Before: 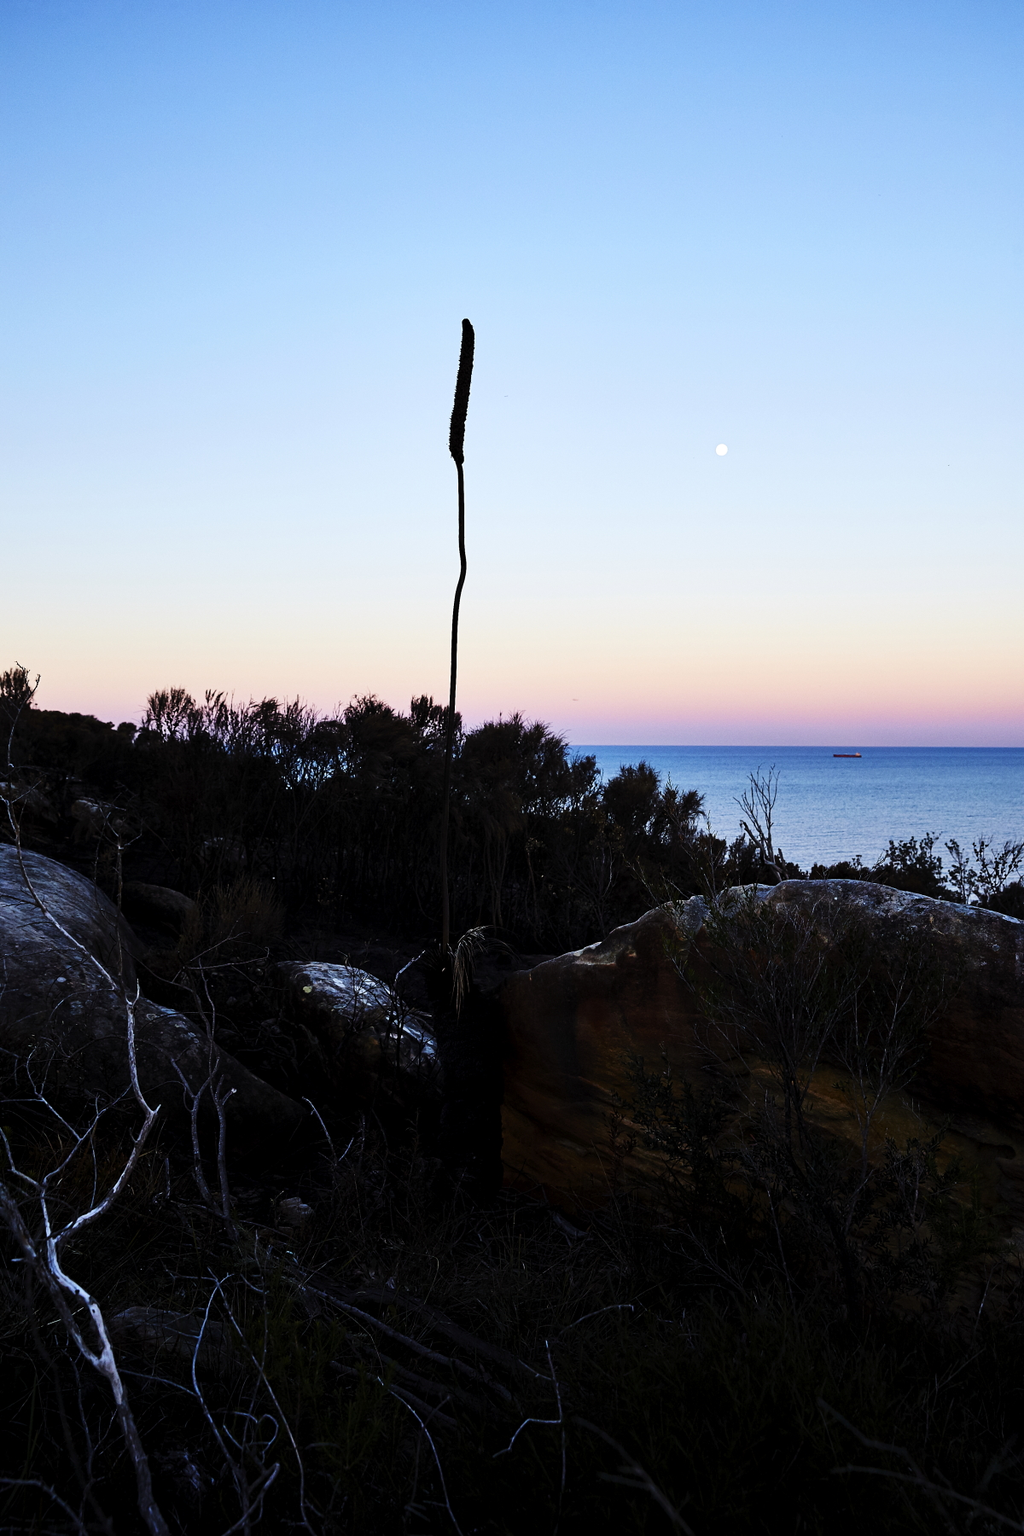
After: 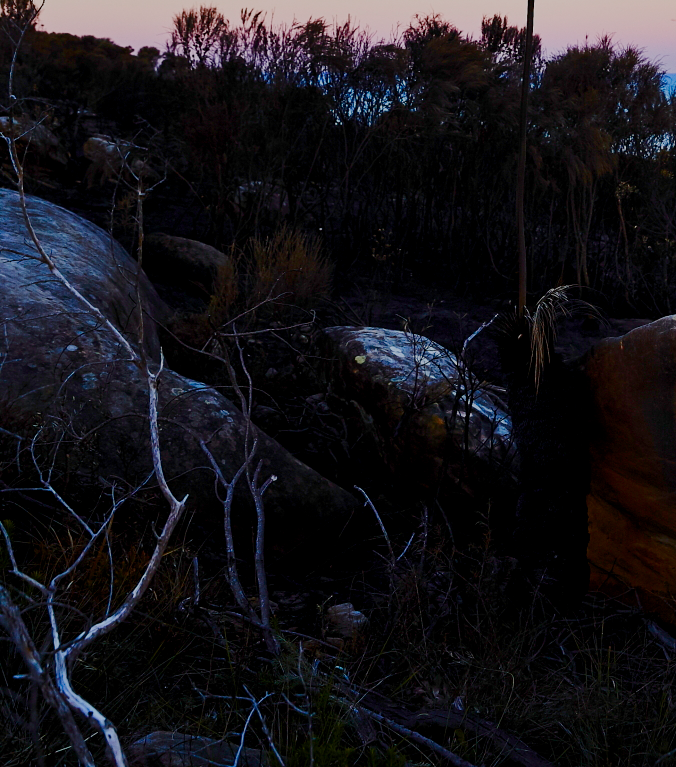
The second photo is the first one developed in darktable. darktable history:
crop: top 44.483%, right 43.593%, bottom 12.892%
color balance rgb: shadows lift › chroma 1%, shadows lift › hue 113°, highlights gain › chroma 0.2%, highlights gain › hue 333°, perceptual saturation grading › global saturation 20%, perceptual saturation grading › highlights -50%, perceptual saturation grading › shadows 25%, contrast -30%
